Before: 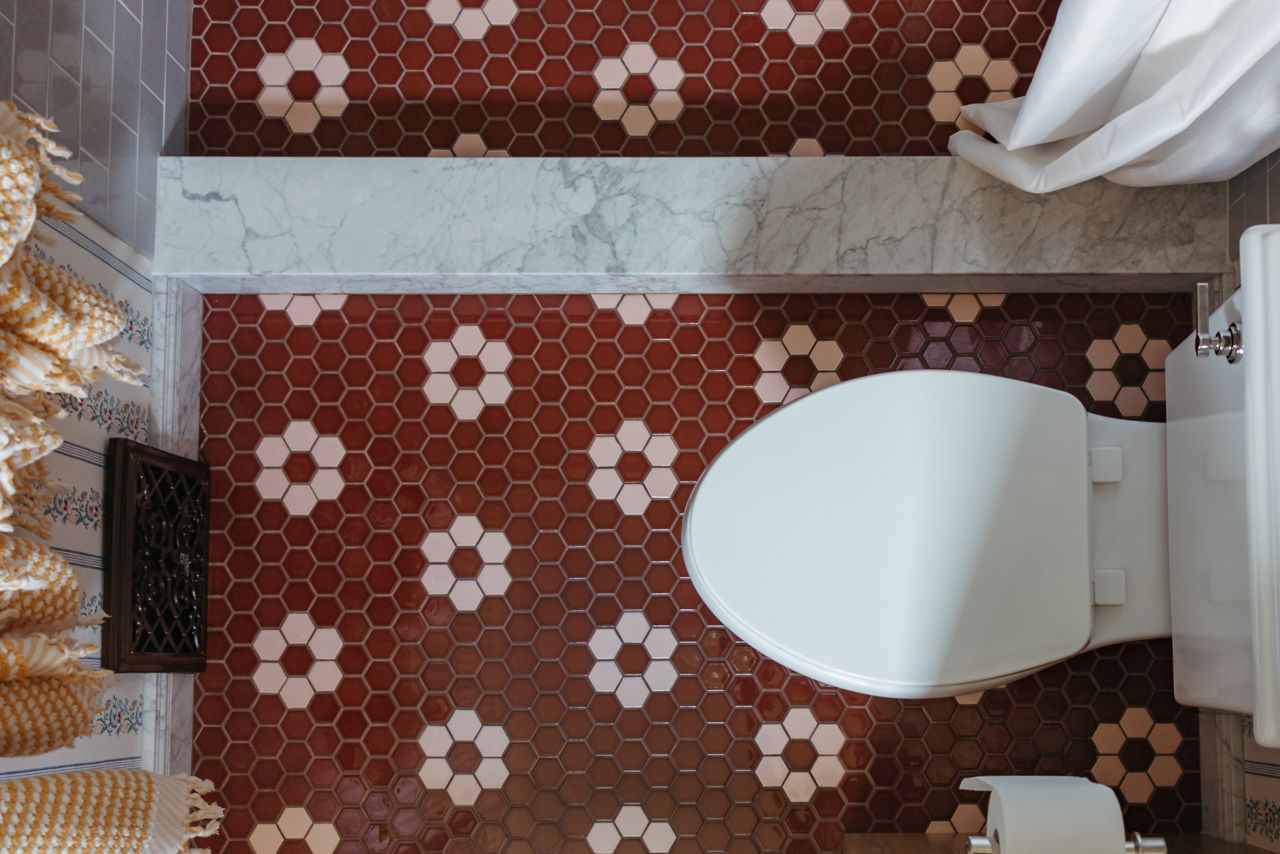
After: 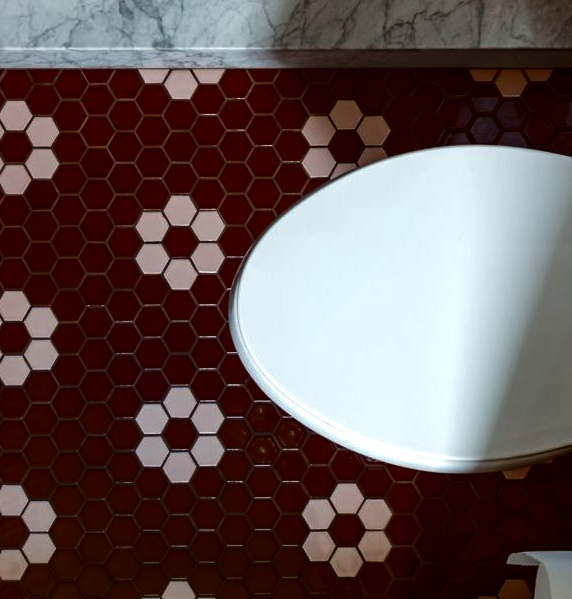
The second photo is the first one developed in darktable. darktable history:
exposure: black level correction -0.009, exposure 0.072 EV, compensate highlight preservation false
contrast brightness saturation: contrast 0.089, brightness -0.572, saturation 0.165
tone equalizer: -8 EV -0.404 EV, -7 EV -0.399 EV, -6 EV -0.314 EV, -5 EV -0.249 EV, -3 EV 0.19 EV, -2 EV 0.342 EV, -1 EV 0.365 EV, +0 EV 0.435 EV, edges refinement/feathering 500, mask exposure compensation -1.57 EV, preserve details no
crop: left 35.465%, top 26.362%, right 19.801%, bottom 3.402%
